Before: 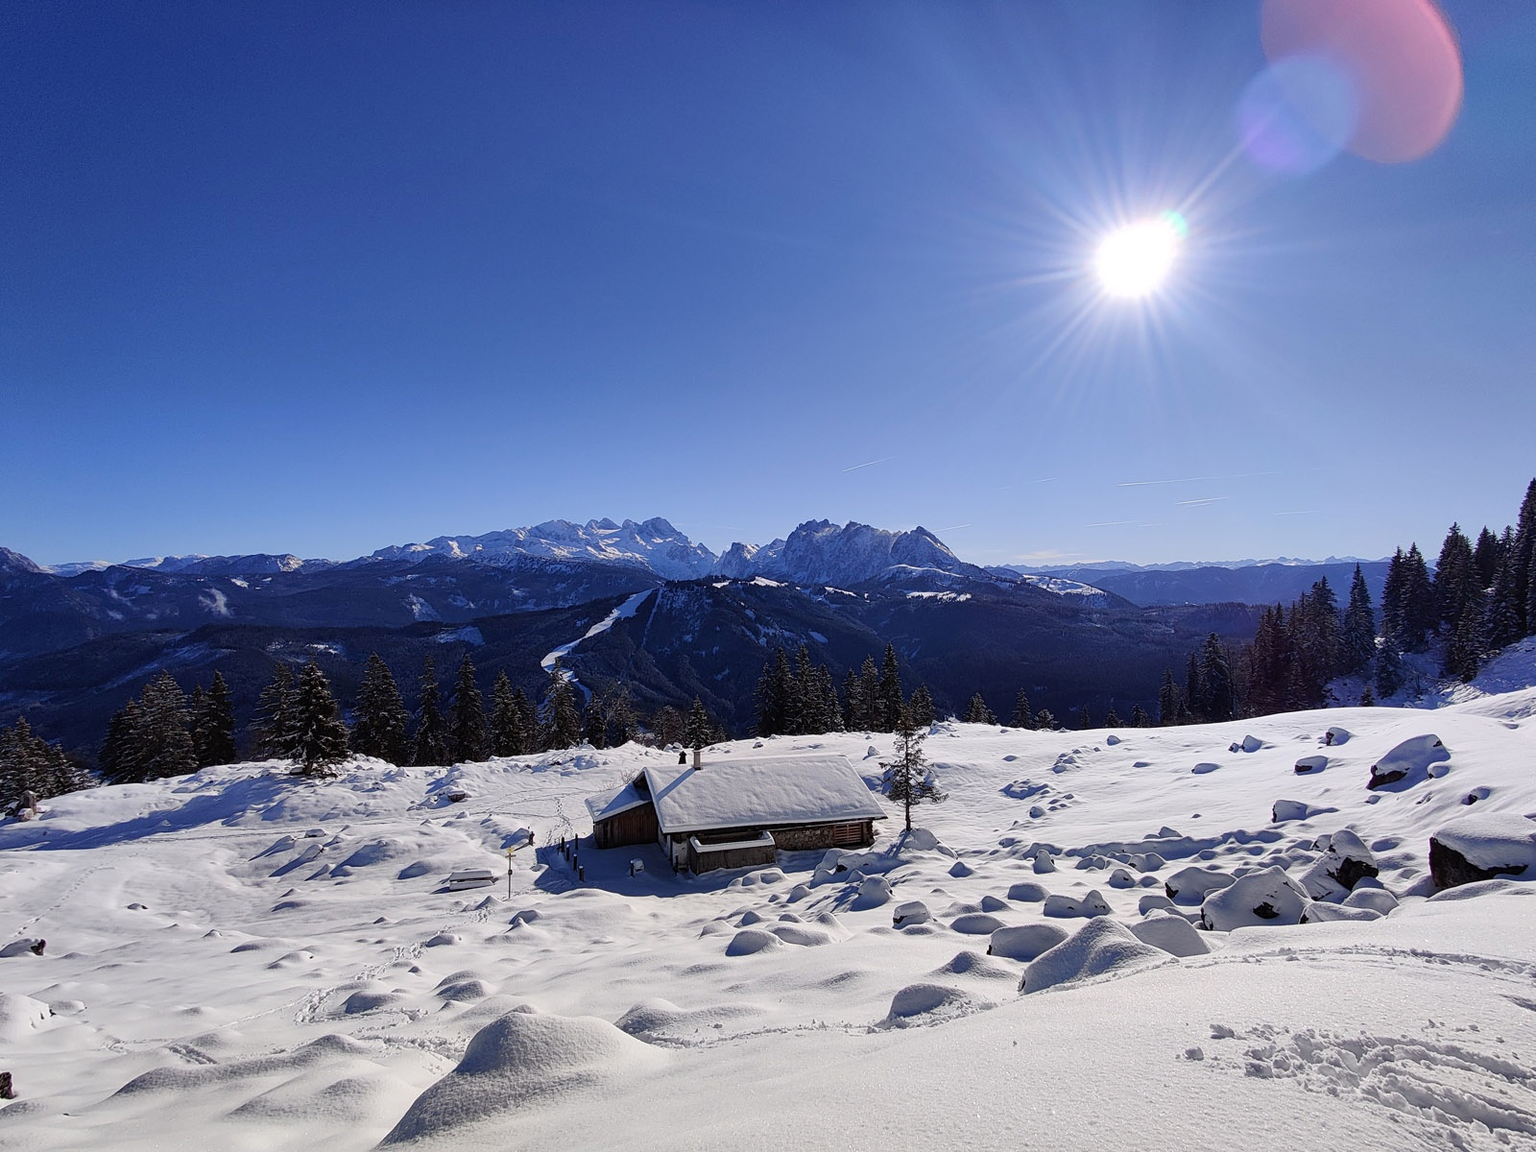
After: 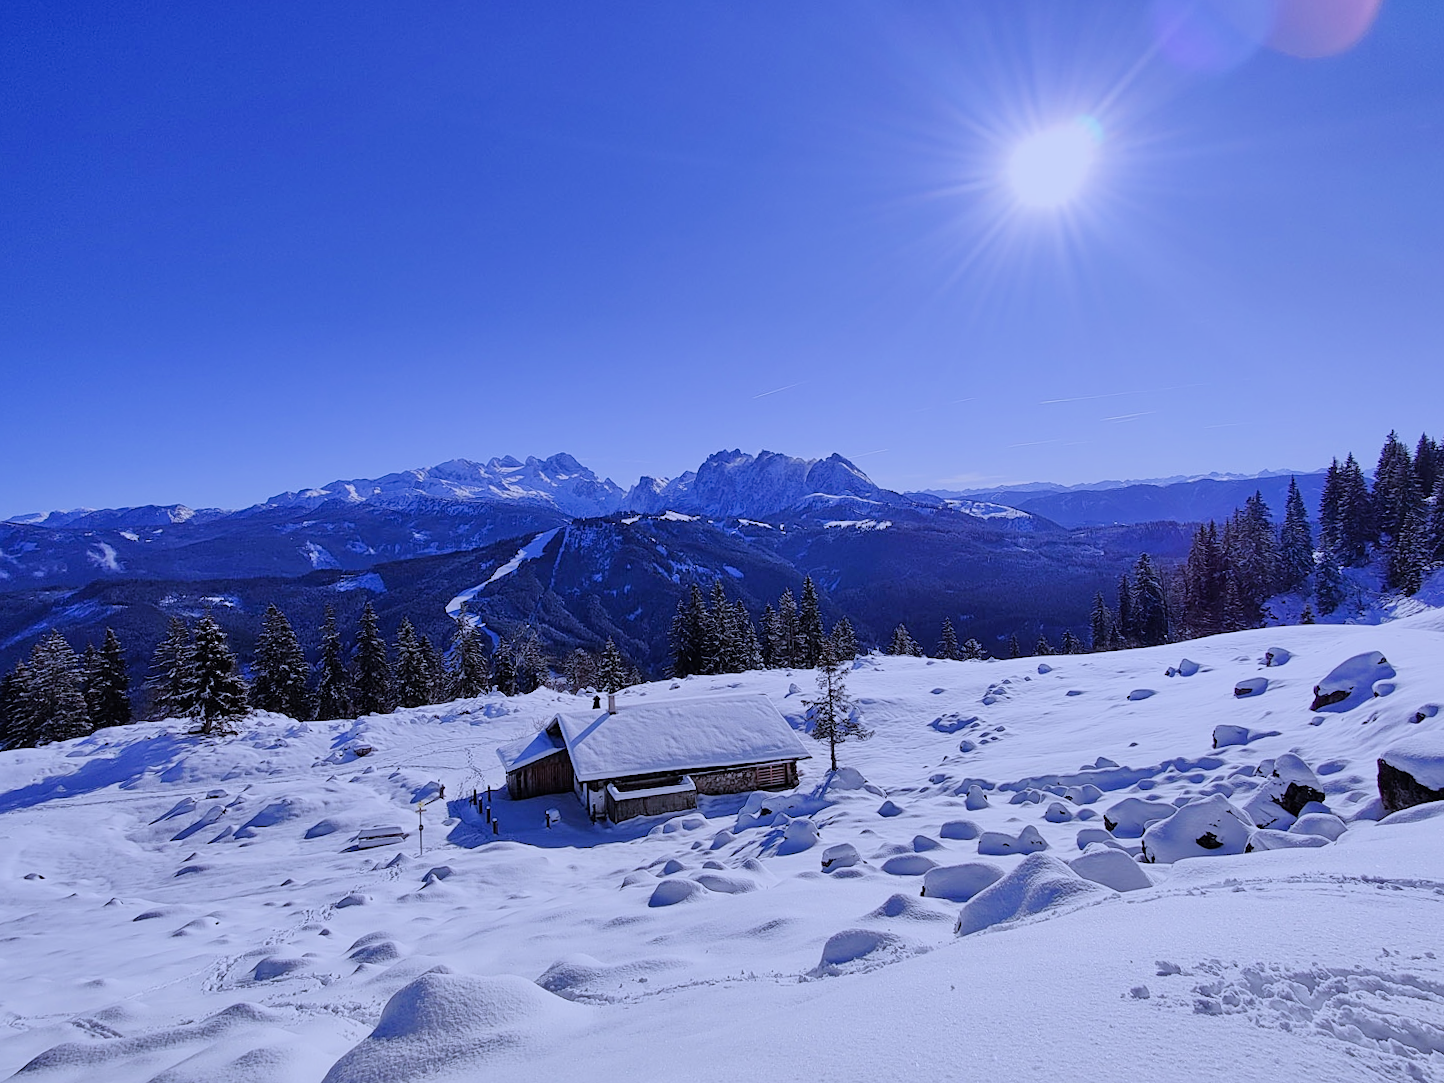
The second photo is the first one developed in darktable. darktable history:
exposure: black level correction 0, exposure 1.1 EV, compensate exposure bias true, compensate highlight preservation false
tone equalizer: -8 EV -0.002 EV, -7 EV 0.005 EV, -6 EV -0.008 EV, -5 EV 0.007 EV, -4 EV -0.042 EV, -3 EV -0.233 EV, -2 EV -0.662 EV, -1 EV -0.983 EV, +0 EV -0.969 EV, smoothing diameter 2%, edges refinement/feathering 20, mask exposure compensation -1.57 EV, filter diffusion 5
white balance: red 0.954, blue 1.079
sharpen: amount 0.2
crop and rotate: angle 1.96°, left 5.673%, top 5.673%
rotate and perspective: automatic cropping original format, crop left 0, crop top 0
color calibration: illuminant as shot in camera, x 0.379, y 0.396, temperature 4138.76 K
filmic rgb: hardness 4.17
